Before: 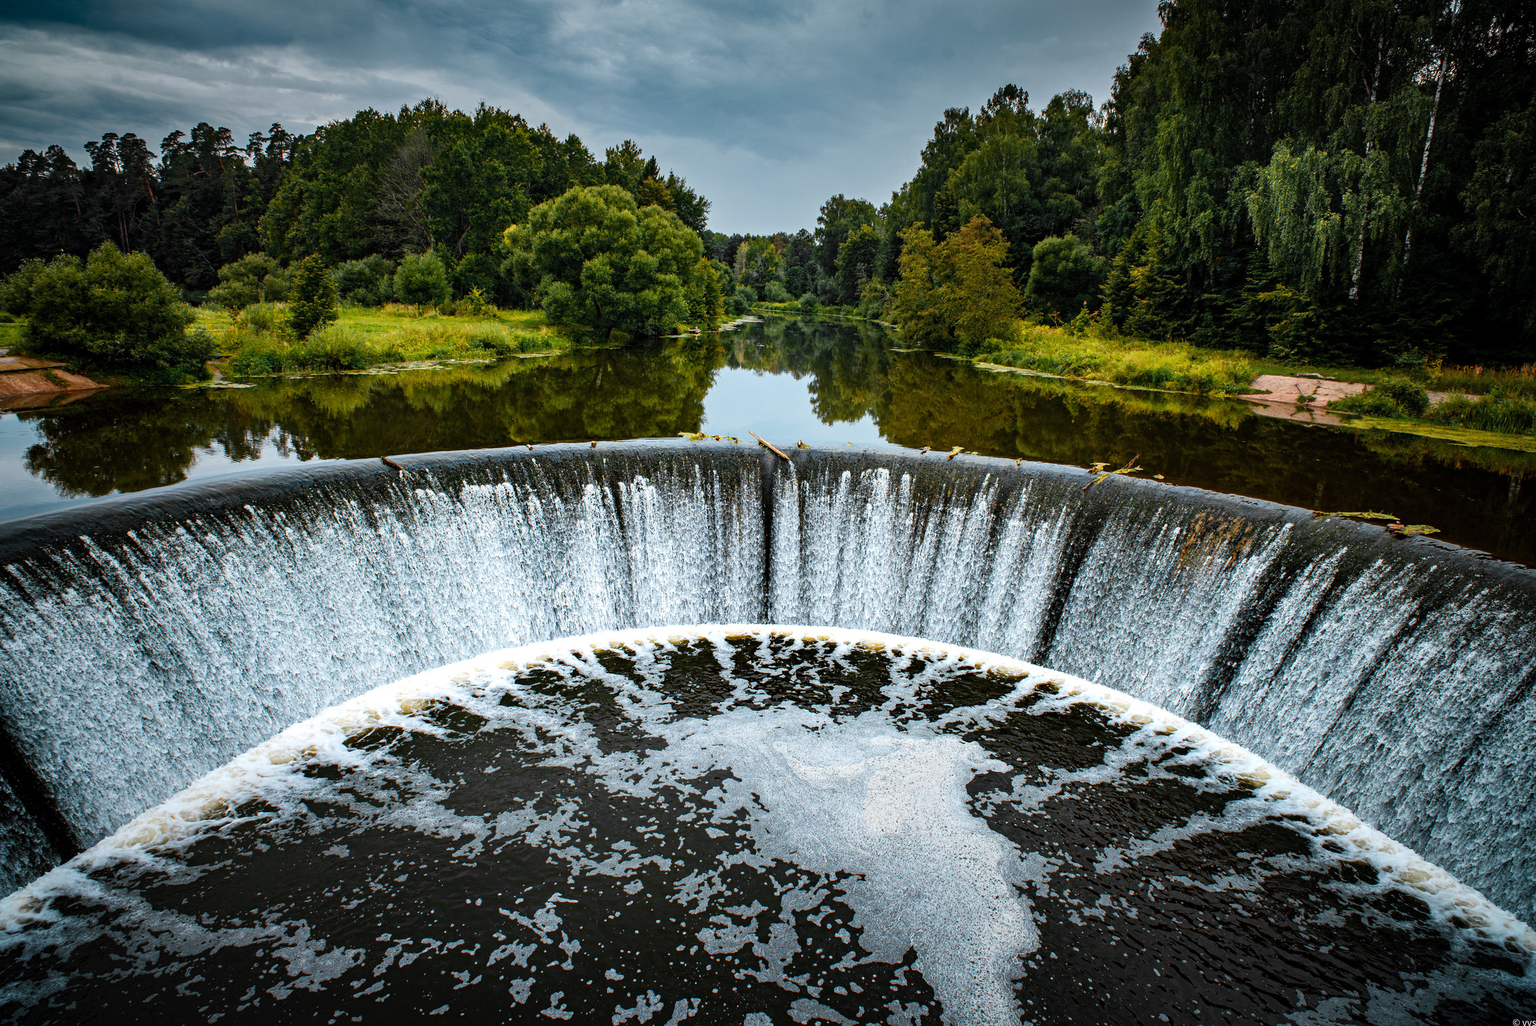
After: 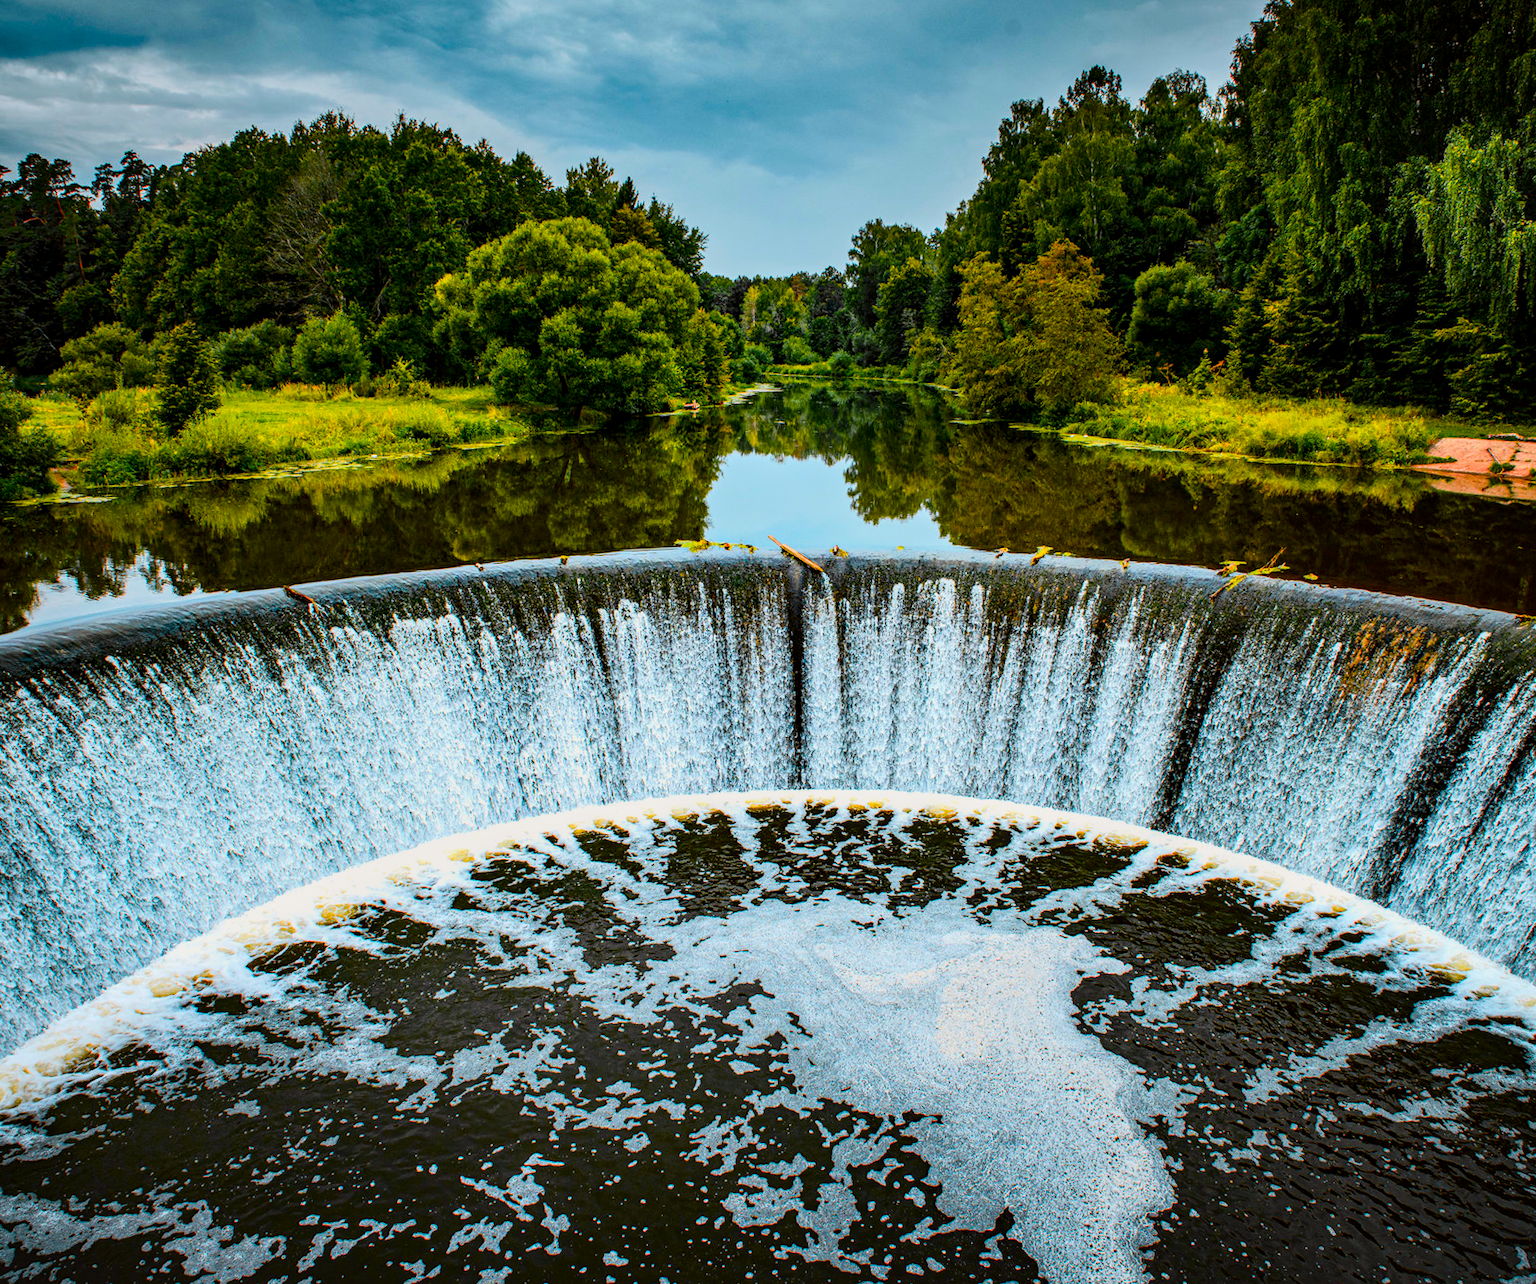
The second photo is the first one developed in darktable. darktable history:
tone curve: curves: ch0 [(0, 0) (0.091, 0.066) (0.184, 0.16) (0.491, 0.519) (0.748, 0.765) (1, 0.919)]; ch1 [(0, 0) (0.179, 0.173) (0.322, 0.32) (0.424, 0.424) (0.502, 0.504) (0.56, 0.578) (0.631, 0.675) (0.777, 0.806) (1, 1)]; ch2 [(0, 0) (0.434, 0.447) (0.483, 0.487) (0.547, 0.573) (0.676, 0.673) (1, 1)], color space Lab, independent channels, preserve colors none
color balance rgb: linear chroma grading › global chroma 25%, perceptual saturation grading › global saturation 50%
rotate and perspective: rotation -2°, crop left 0.022, crop right 0.978, crop top 0.049, crop bottom 0.951
local contrast: on, module defaults
crop: left 9.88%, right 12.664%
exposure: black level correction 0.001, exposure 0.191 EV, compensate highlight preservation false
